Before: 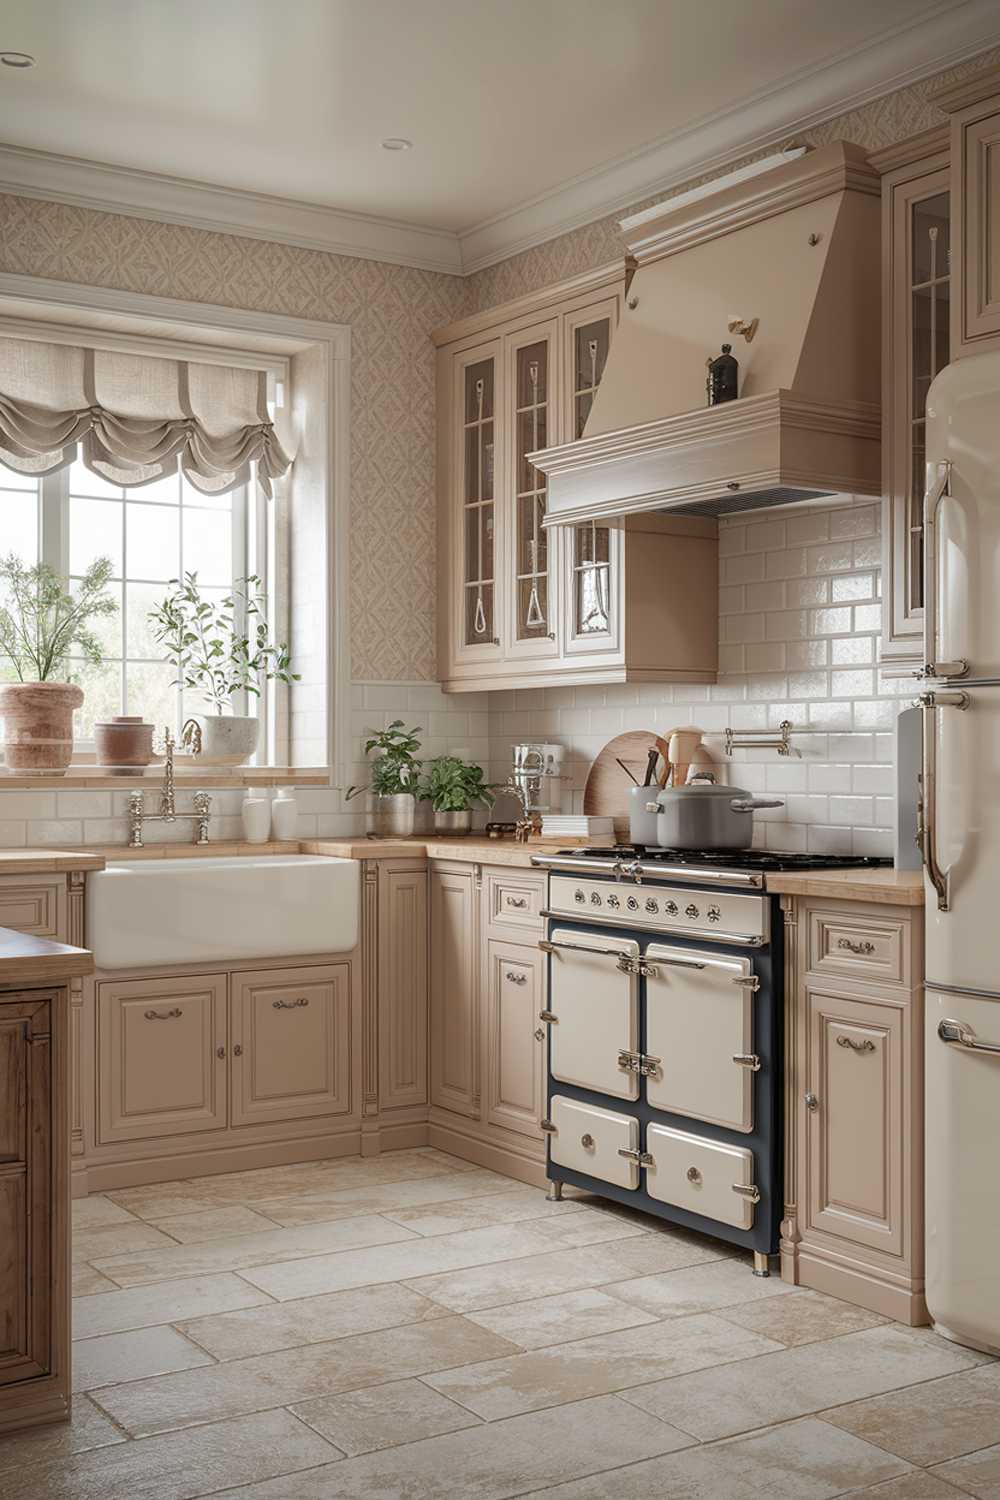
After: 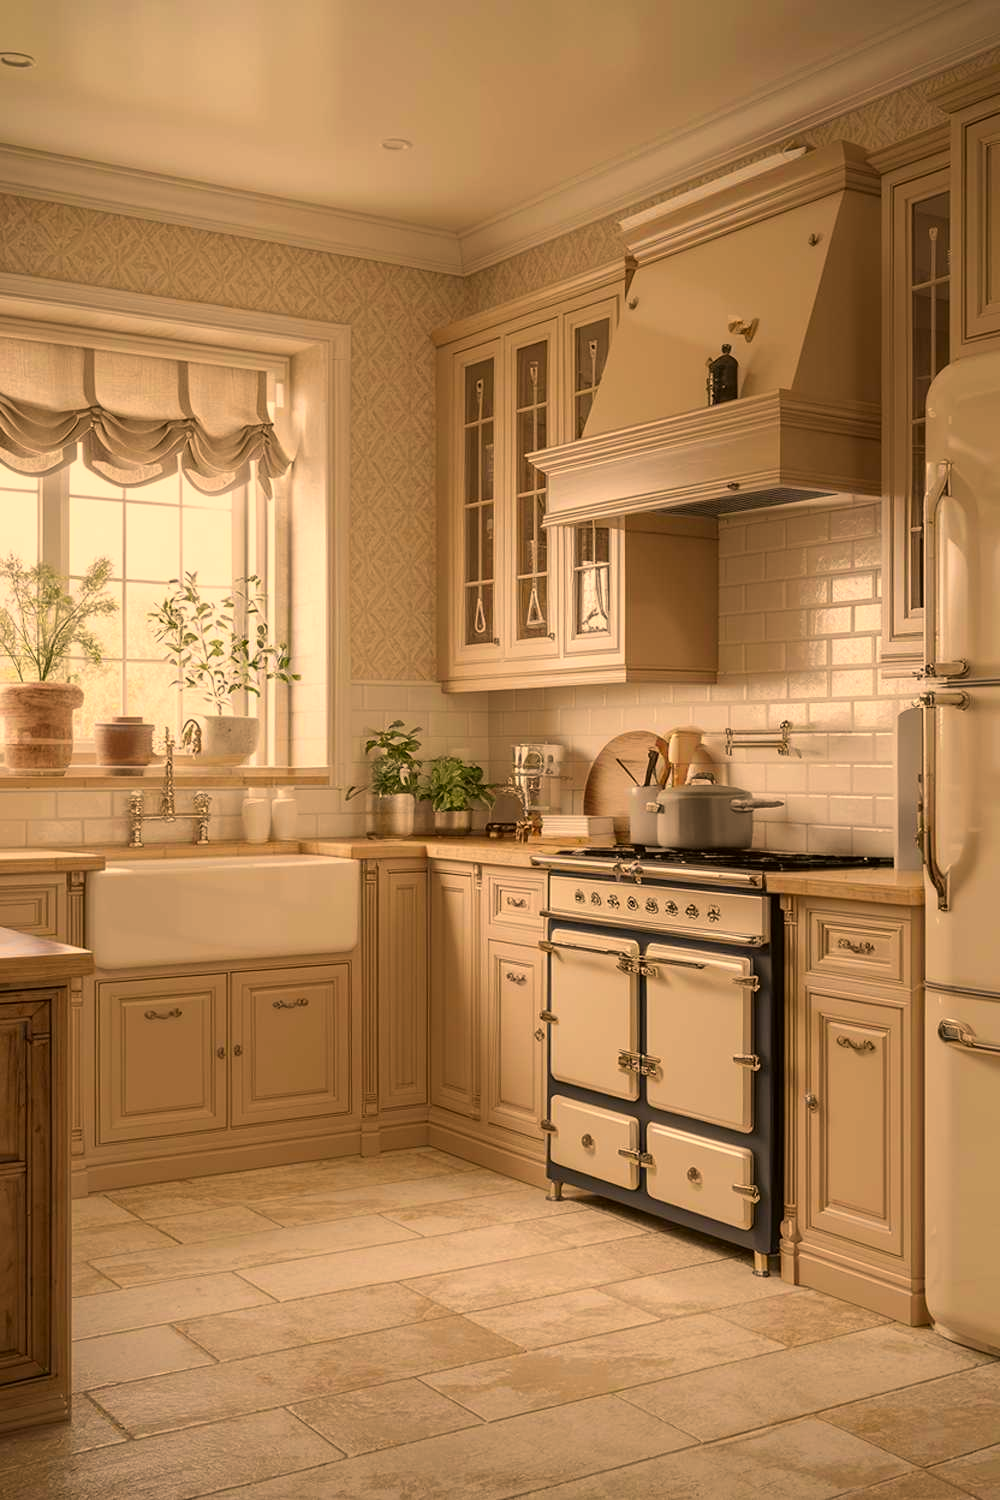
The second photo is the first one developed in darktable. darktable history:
exposure: exposure -0.04 EV, compensate highlight preservation false
color correction: highlights a* 17.94, highlights b* 35.39, shadows a* 1.48, shadows b* 6.42, saturation 1.01
